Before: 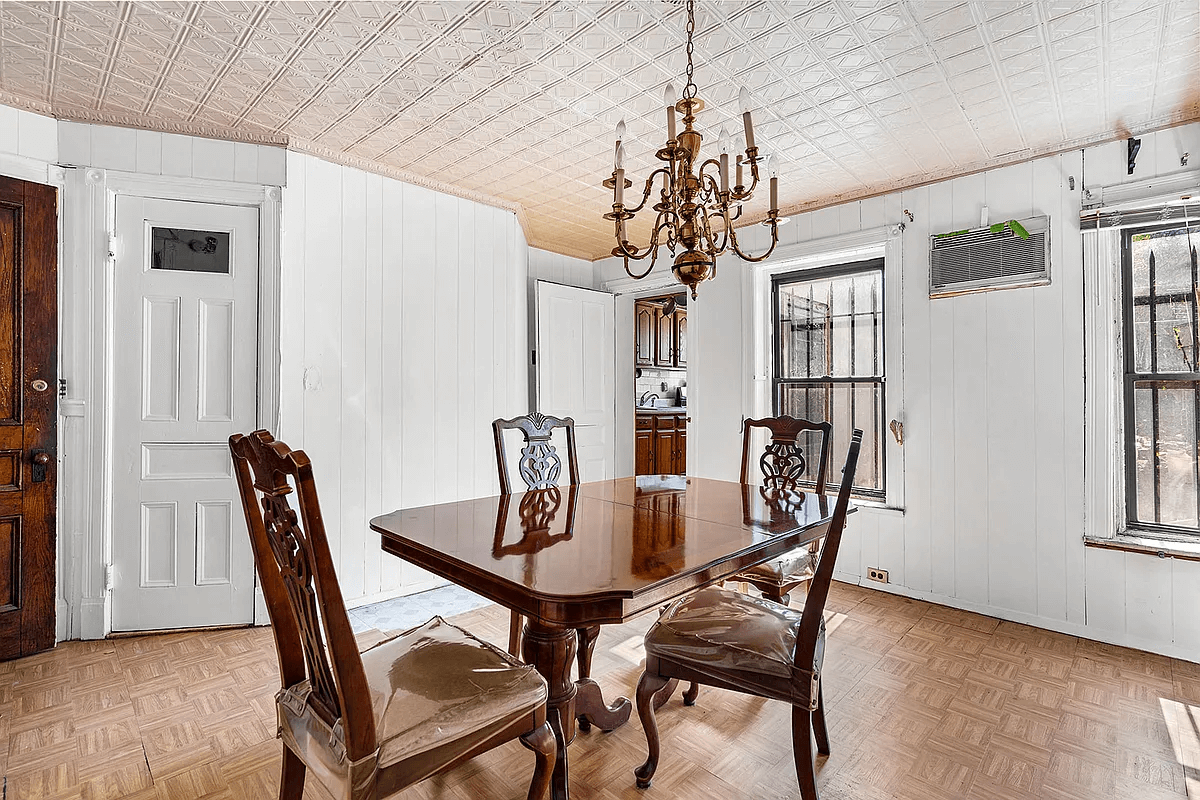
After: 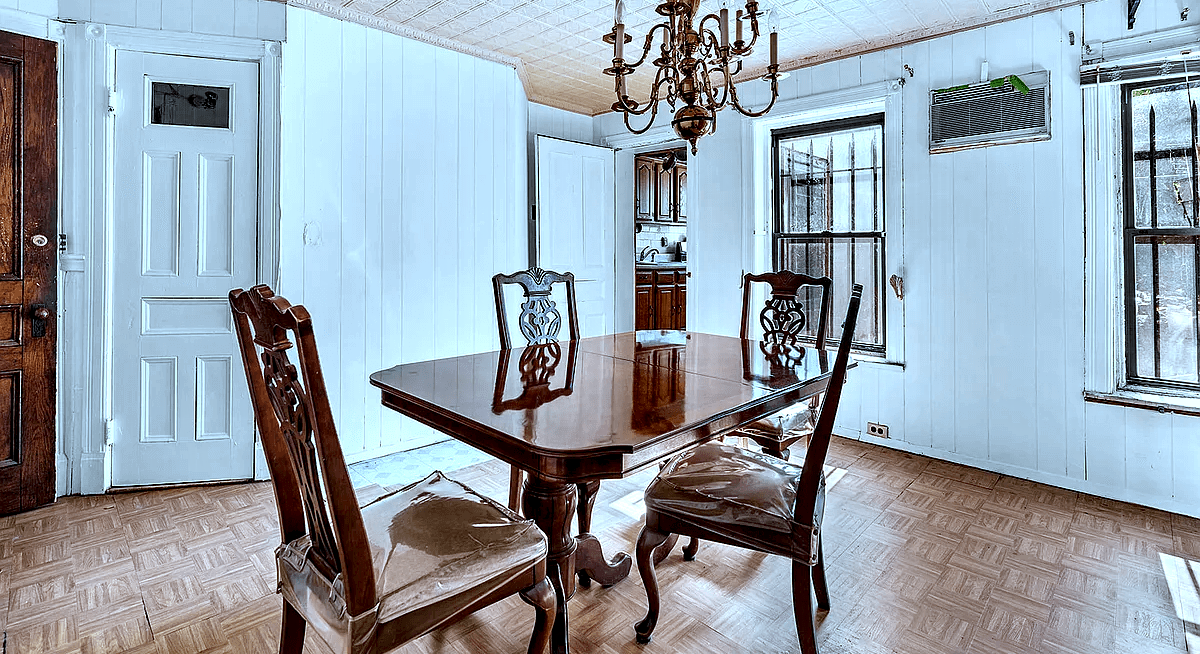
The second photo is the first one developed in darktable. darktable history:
color correction: highlights a* -9.55, highlights b* -21.96
crop and rotate: top 18.242%
contrast equalizer: y [[0.601, 0.6, 0.598, 0.598, 0.6, 0.601], [0.5 ×6], [0.5 ×6], [0 ×6], [0 ×6]]
